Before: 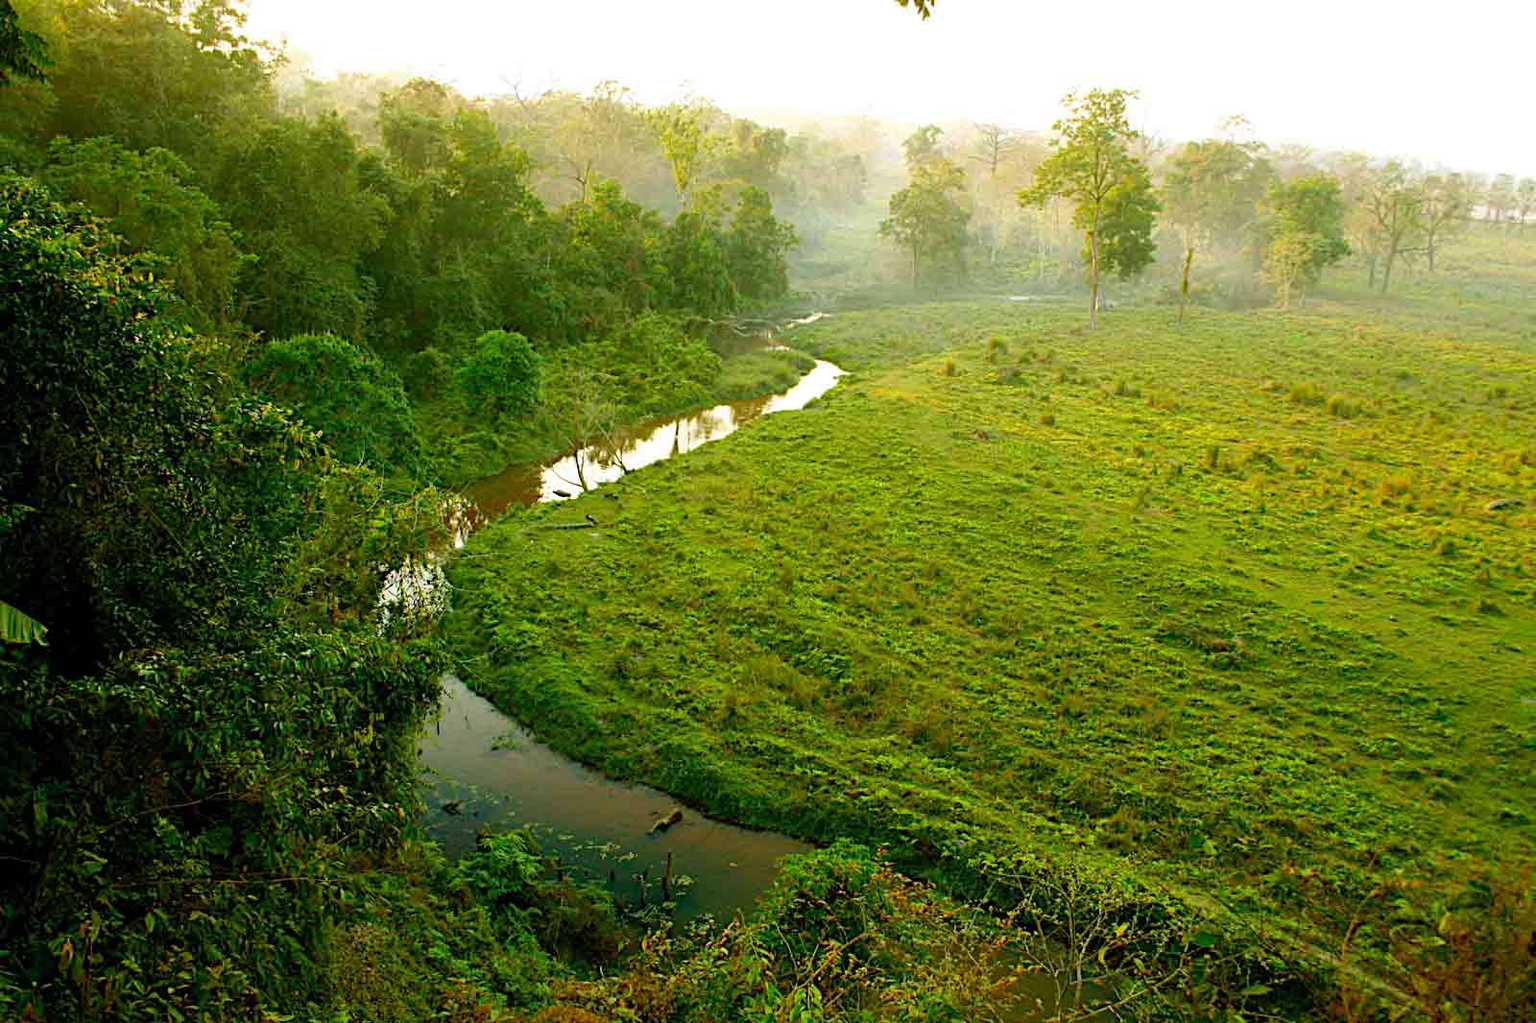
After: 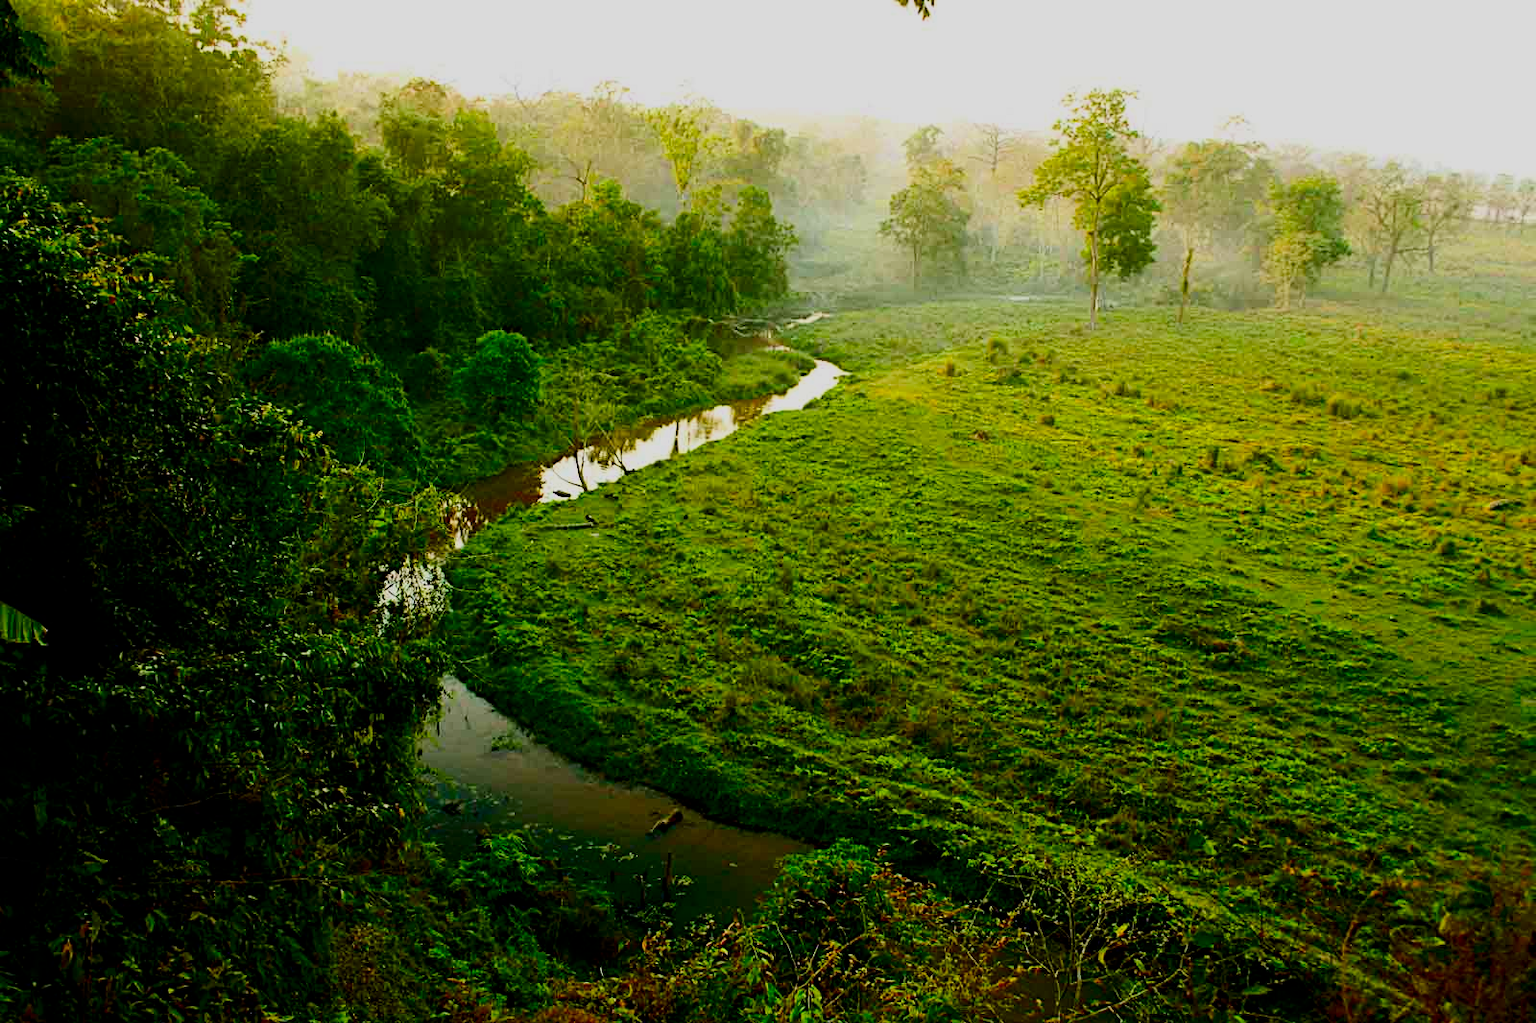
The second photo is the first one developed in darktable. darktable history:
filmic rgb: black relative exposure -7.65 EV, white relative exposure 4.56 EV, hardness 3.61
contrast brightness saturation: contrast 0.22, brightness -0.19, saturation 0.24
